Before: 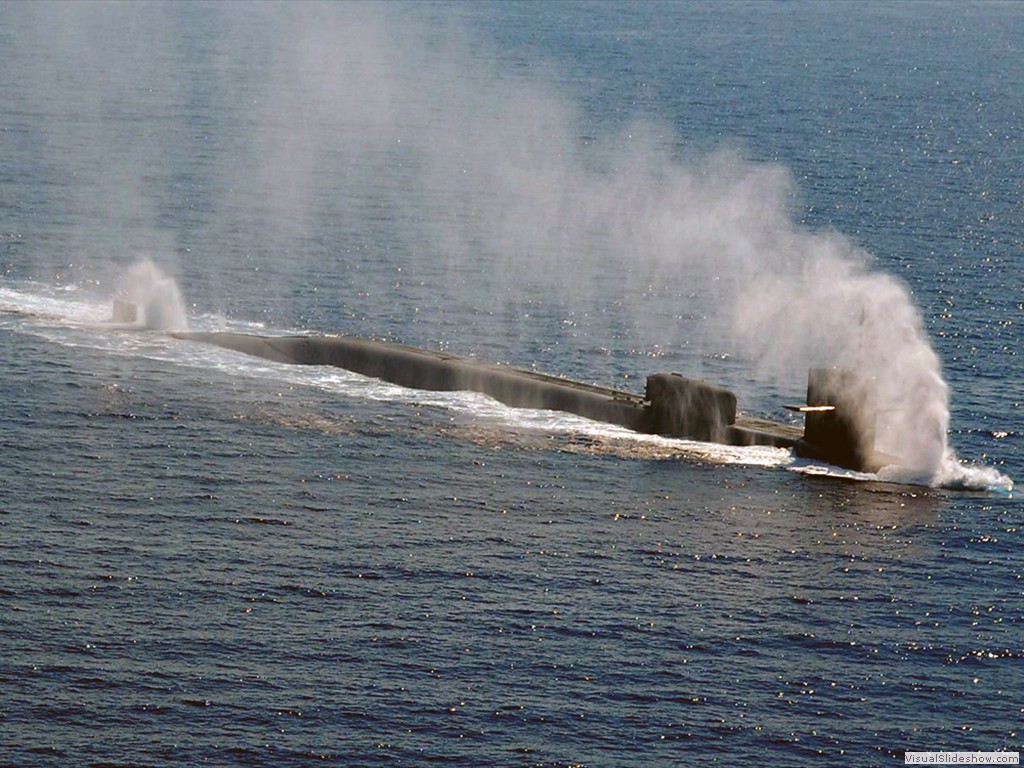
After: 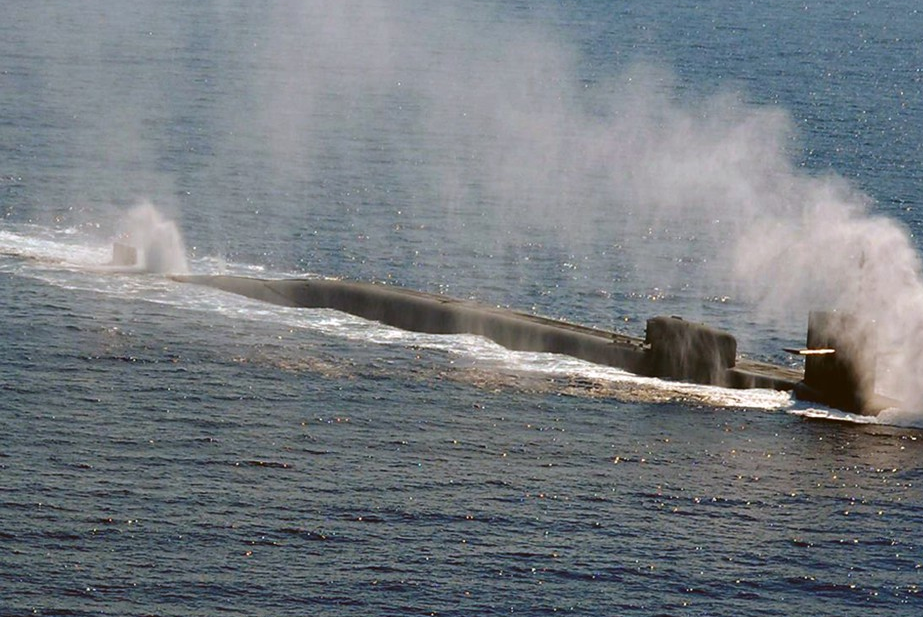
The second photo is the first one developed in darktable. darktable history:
crop: top 7.548%, right 9.848%, bottom 12.087%
color correction: highlights b* 0.05
